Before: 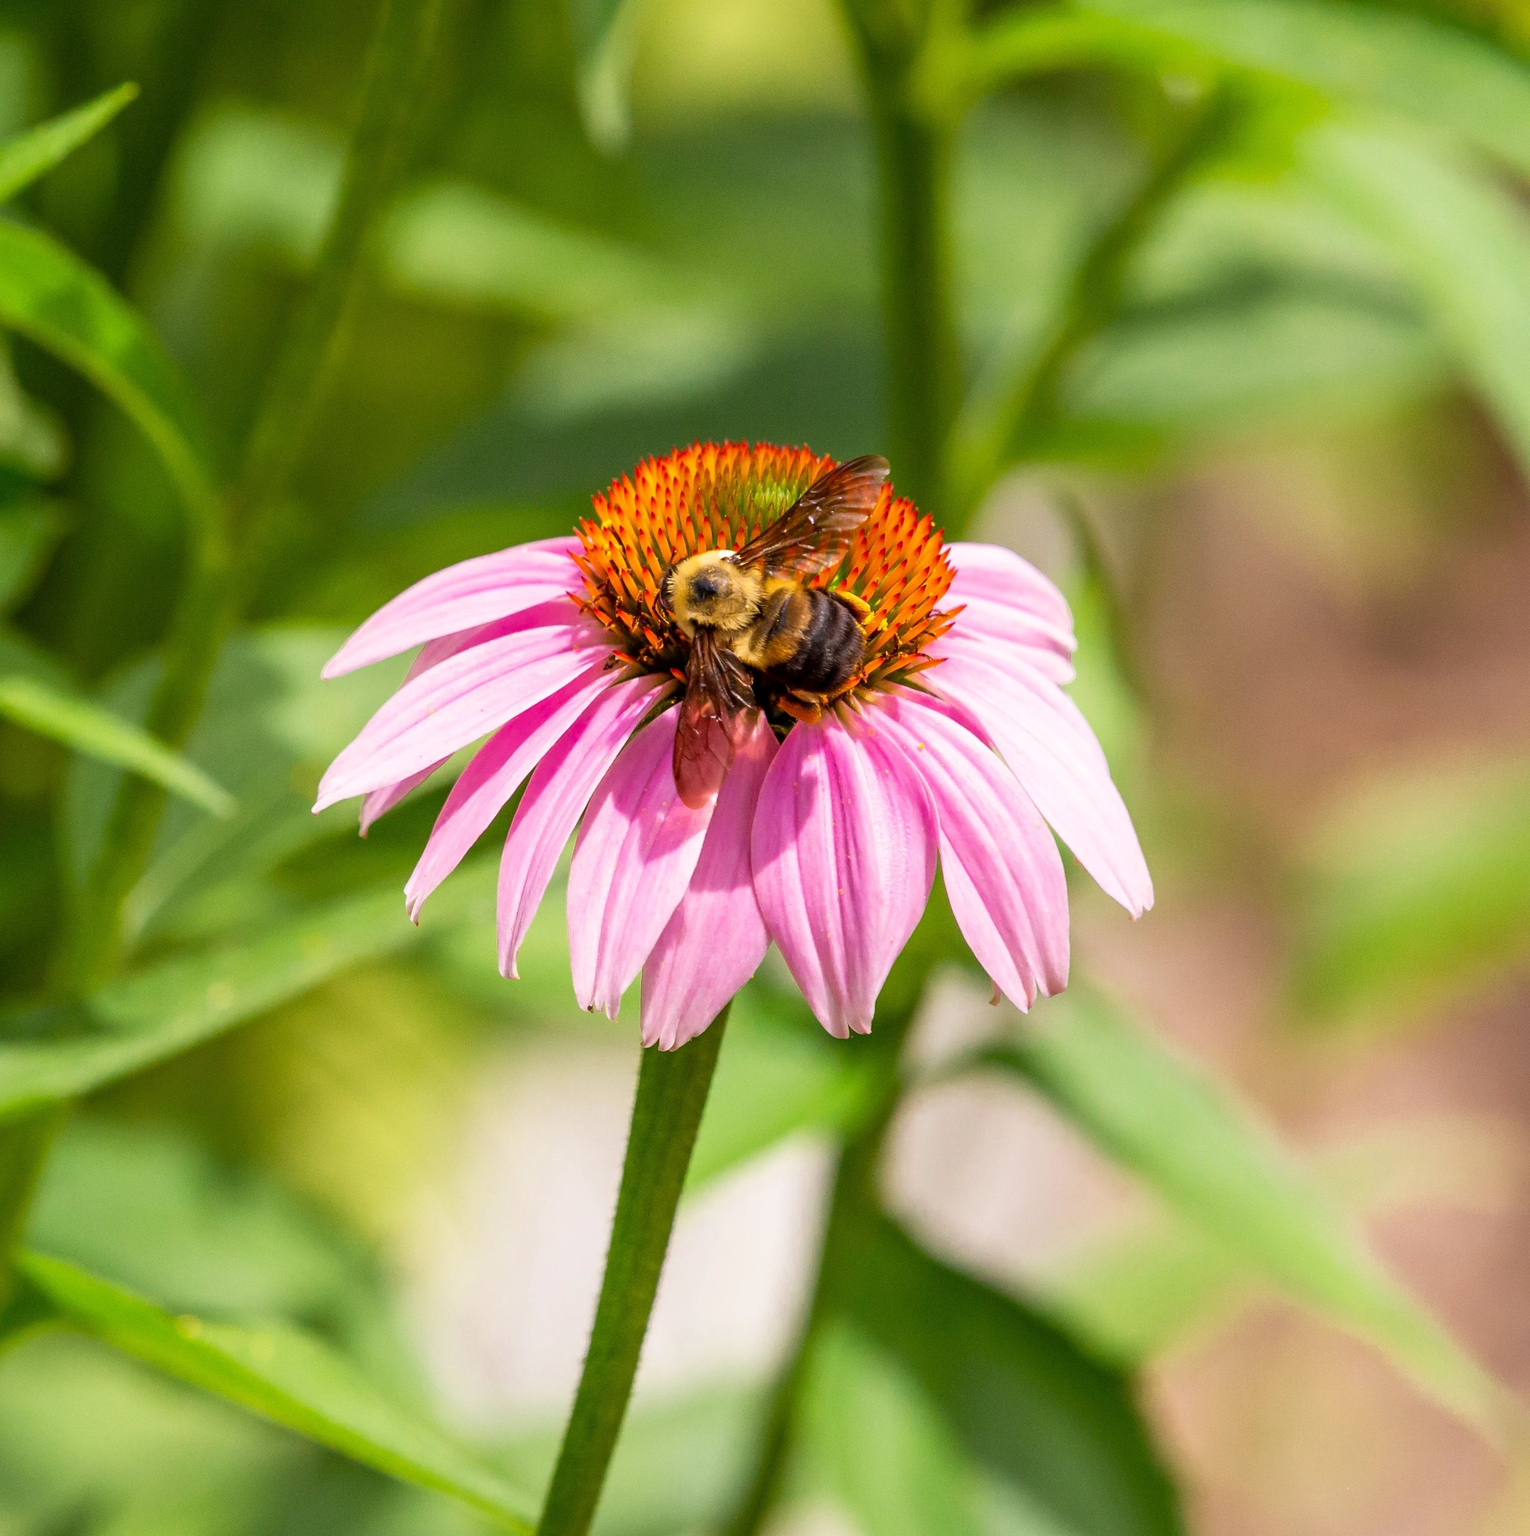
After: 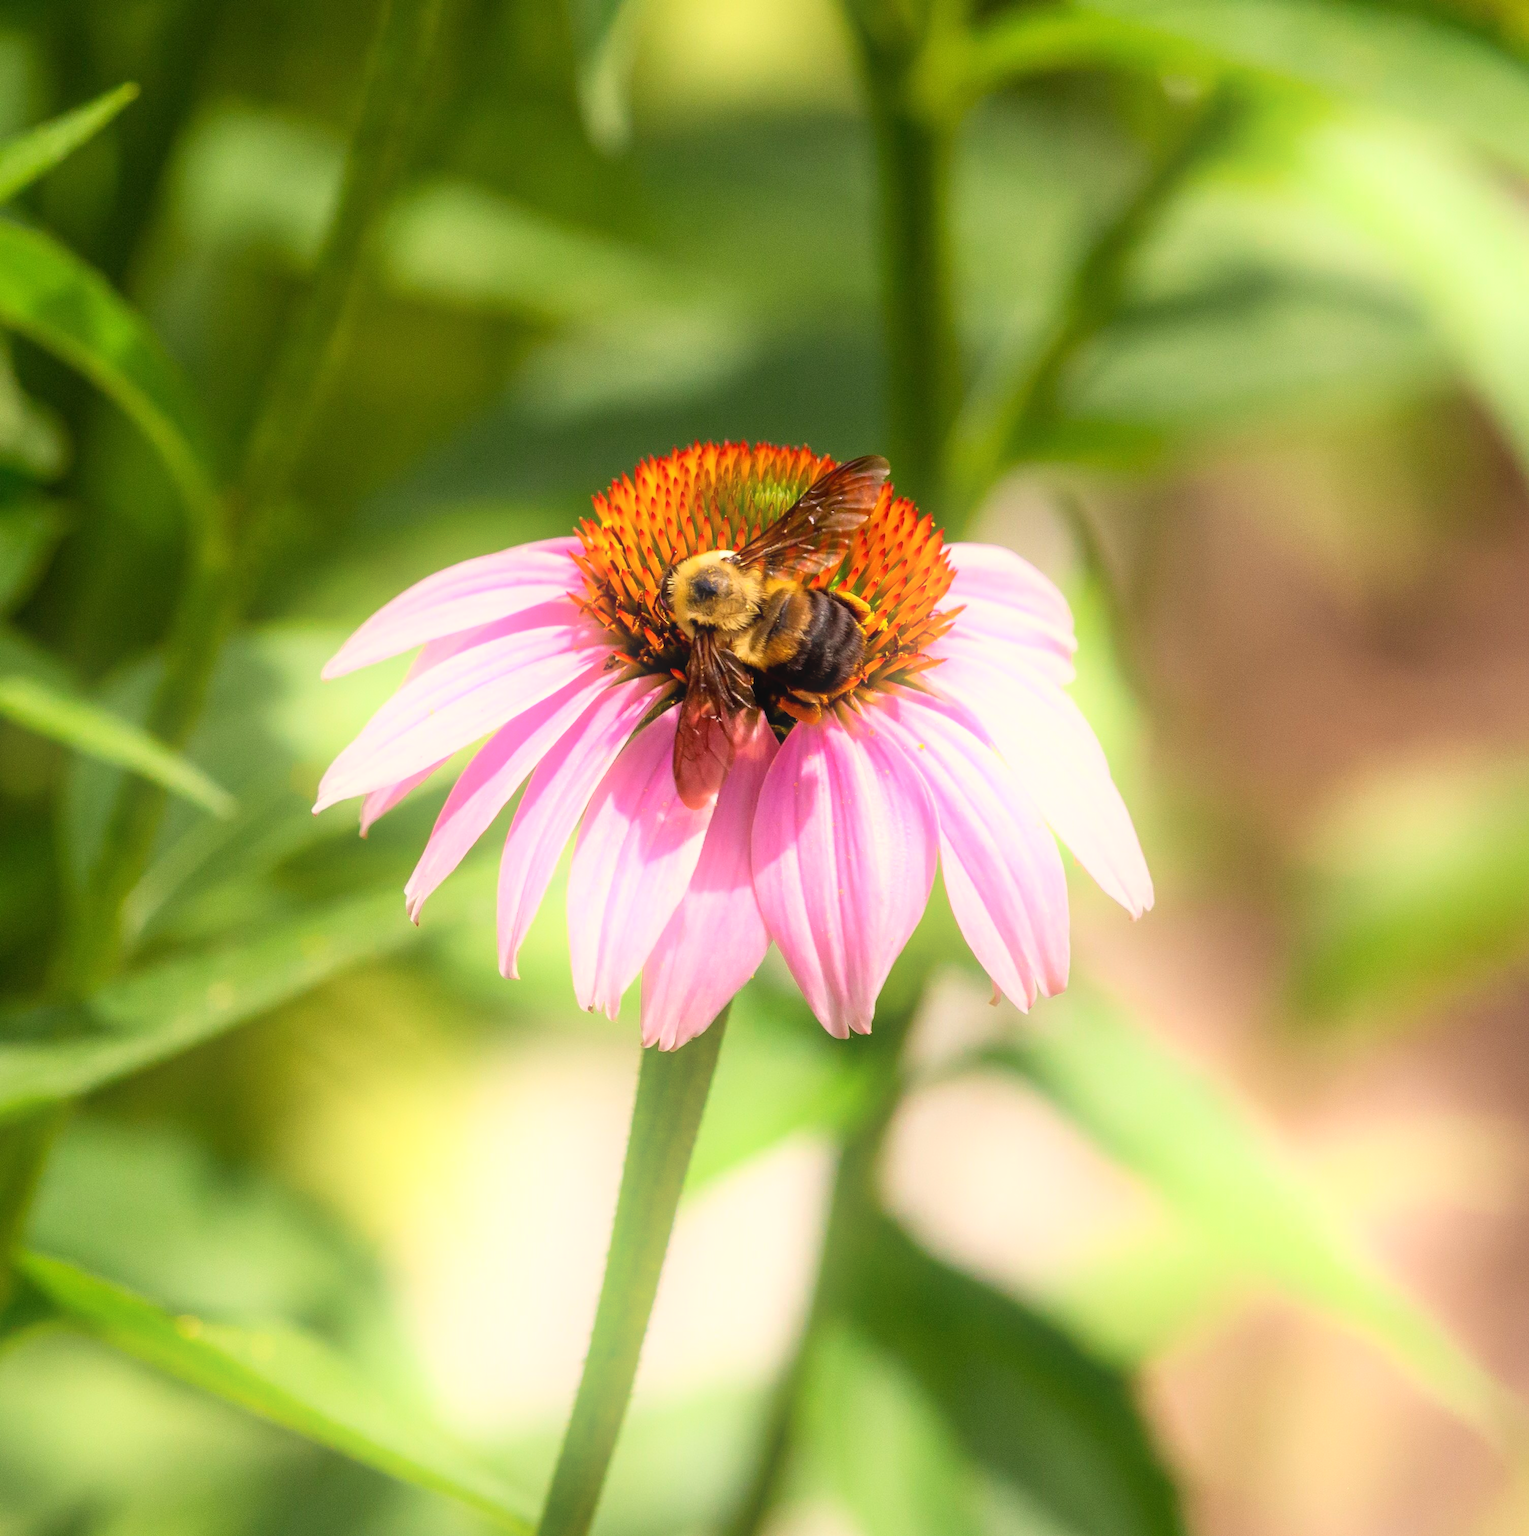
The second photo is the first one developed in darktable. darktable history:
bloom: on, module defaults
white balance: red 1.029, blue 0.92
